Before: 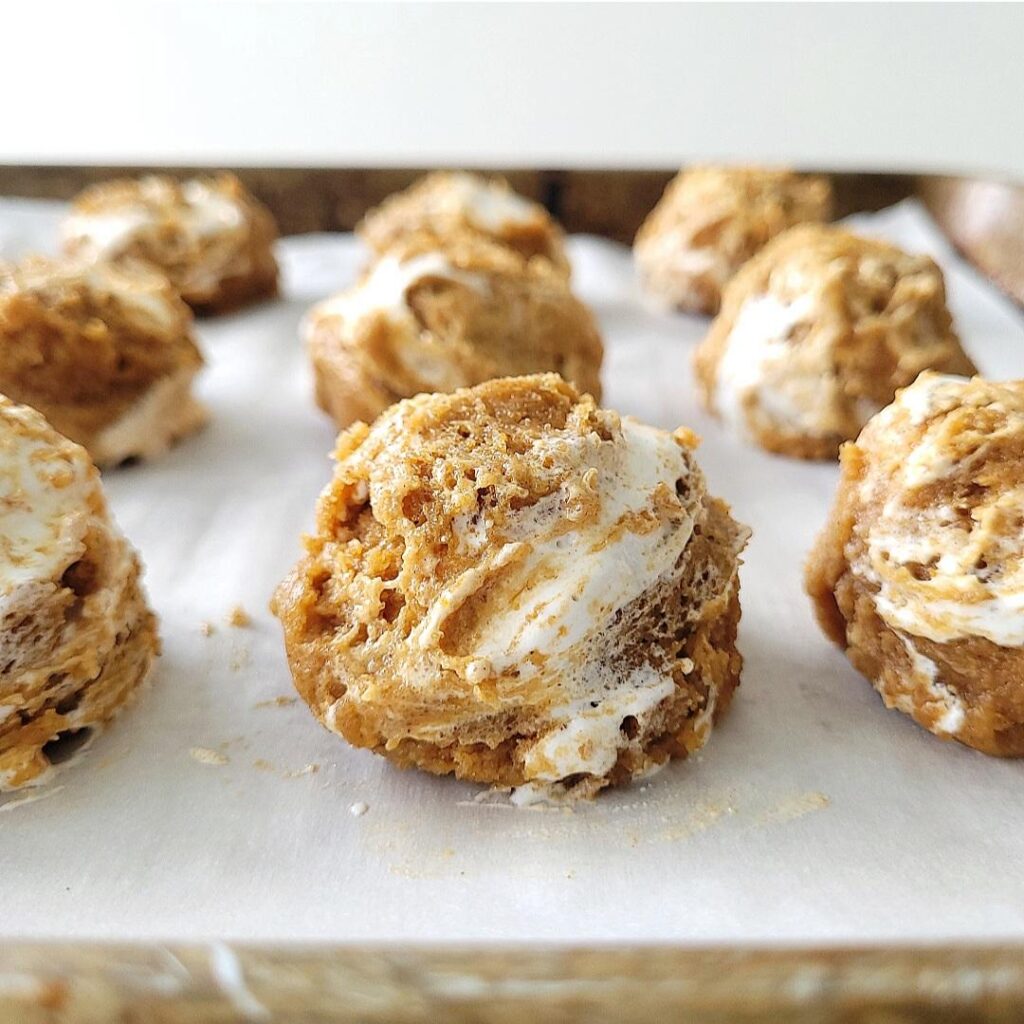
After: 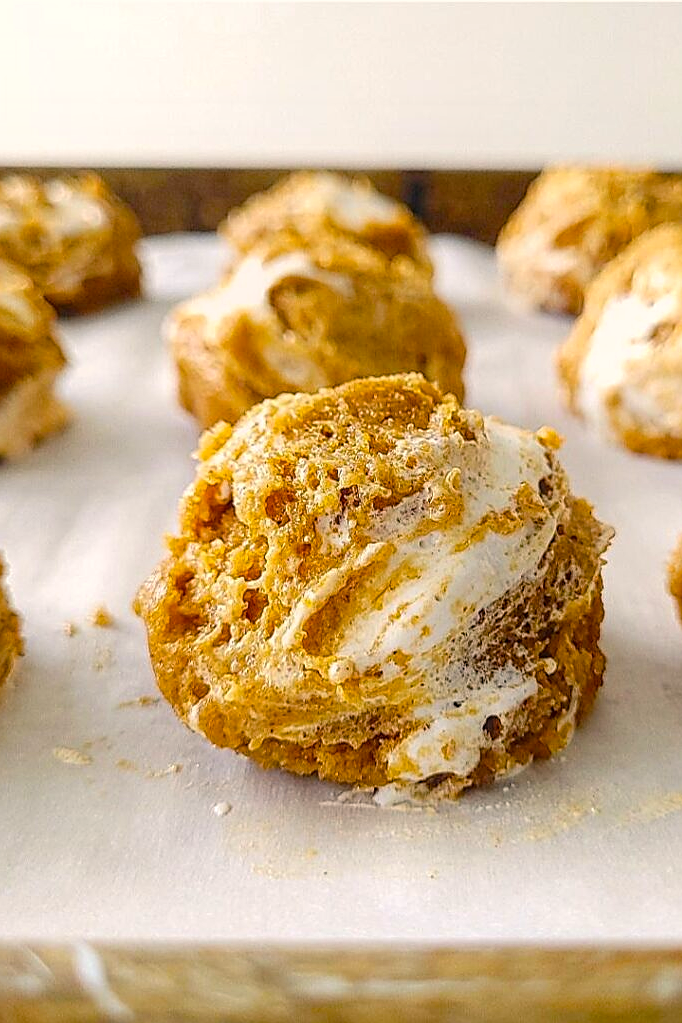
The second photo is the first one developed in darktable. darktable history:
crop and rotate: left 13.4%, right 19.941%
local contrast: detail 130%
contrast equalizer: y [[0.439, 0.44, 0.442, 0.457, 0.493, 0.498], [0.5 ×6], [0.5 ×6], [0 ×6], [0 ×6]]
sharpen: on, module defaults
color balance rgb: highlights gain › chroma 2.055%, highlights gain › hue 63.54°, perceptual saturation grading › global saturation 36.656%, perceptual saturation grading › shadows 35.354%
contrast brightness saturation: saturation -0.059
